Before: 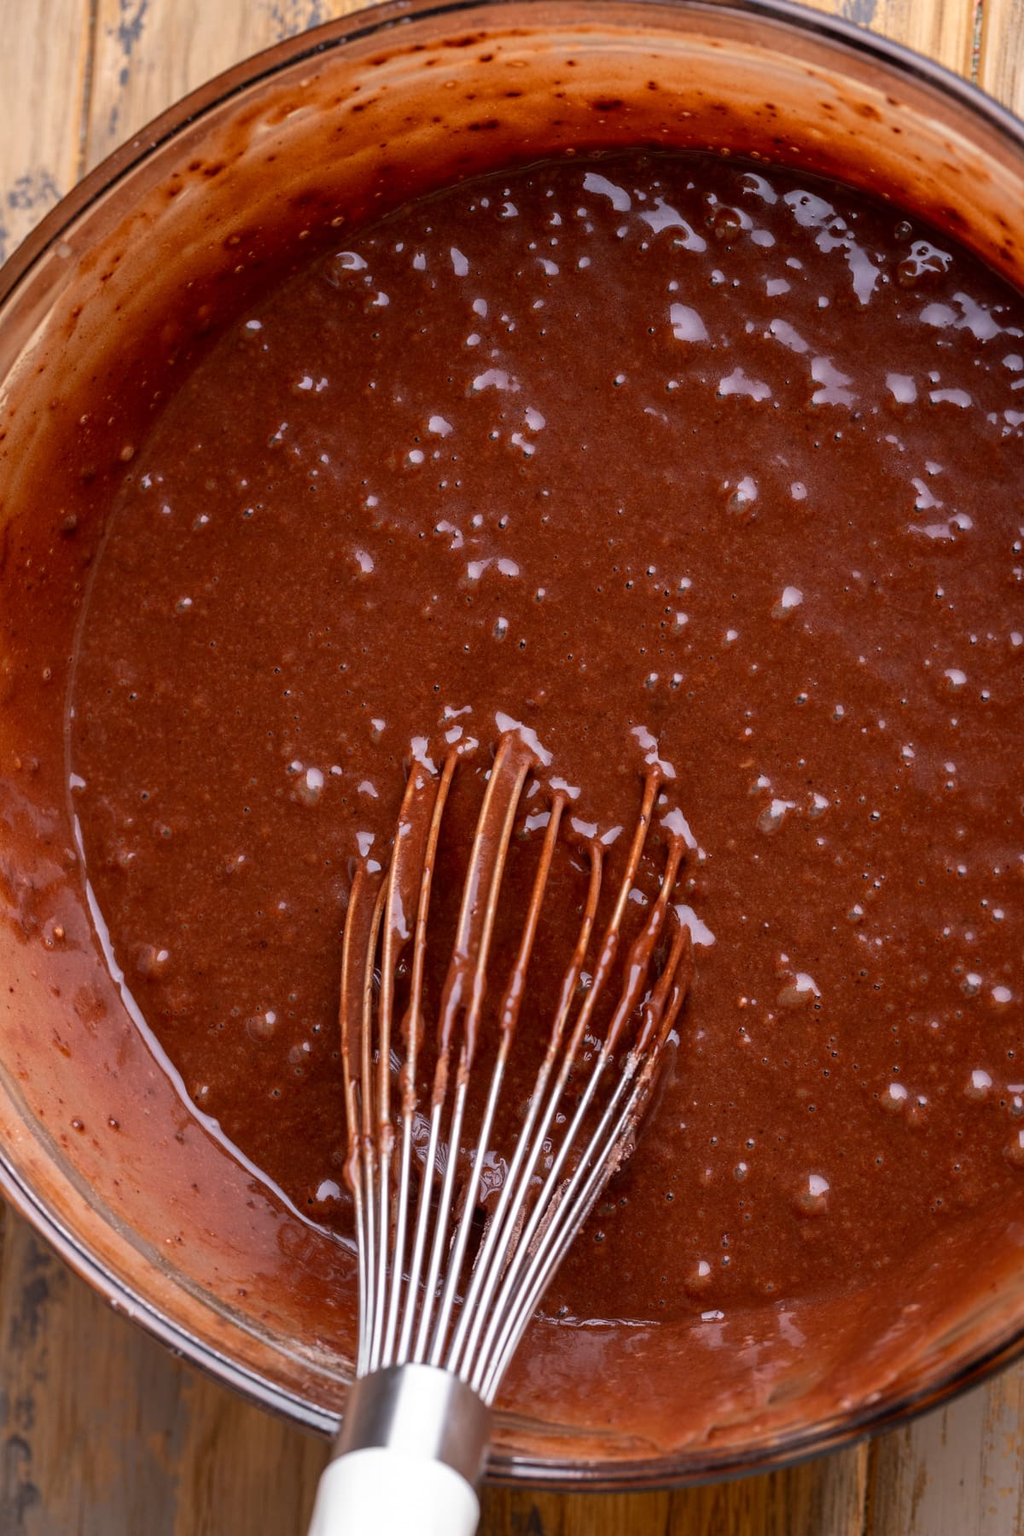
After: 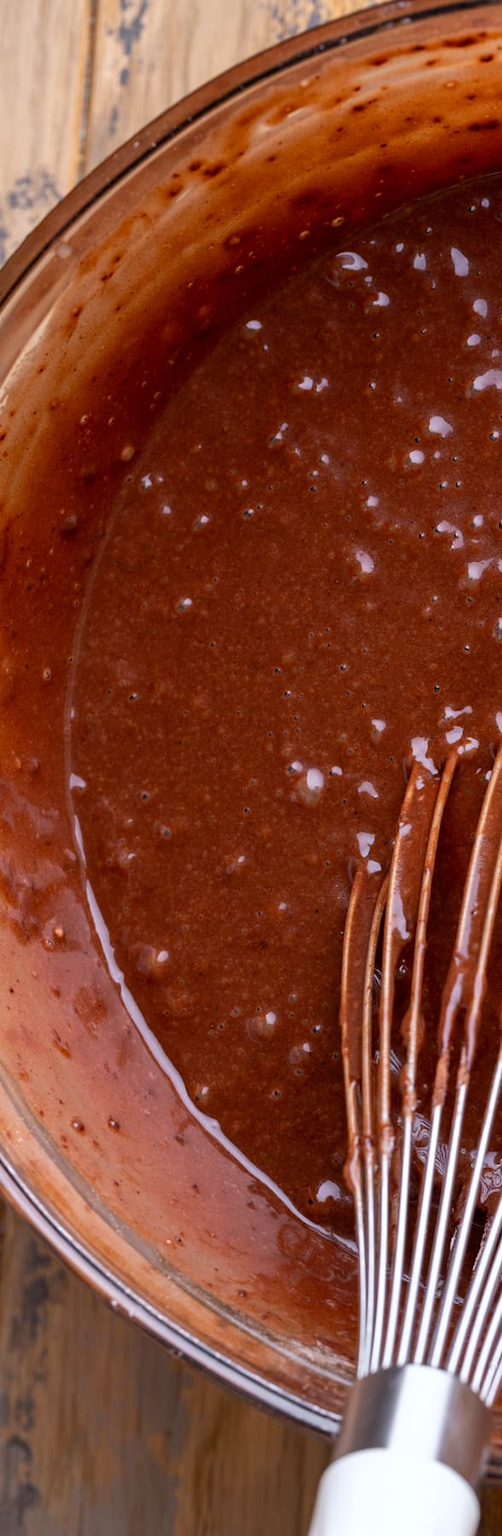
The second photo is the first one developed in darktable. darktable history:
crop and rotate: left 0%, top 0%, right 50.845%
white balance: red 0.976, blue 1.04
